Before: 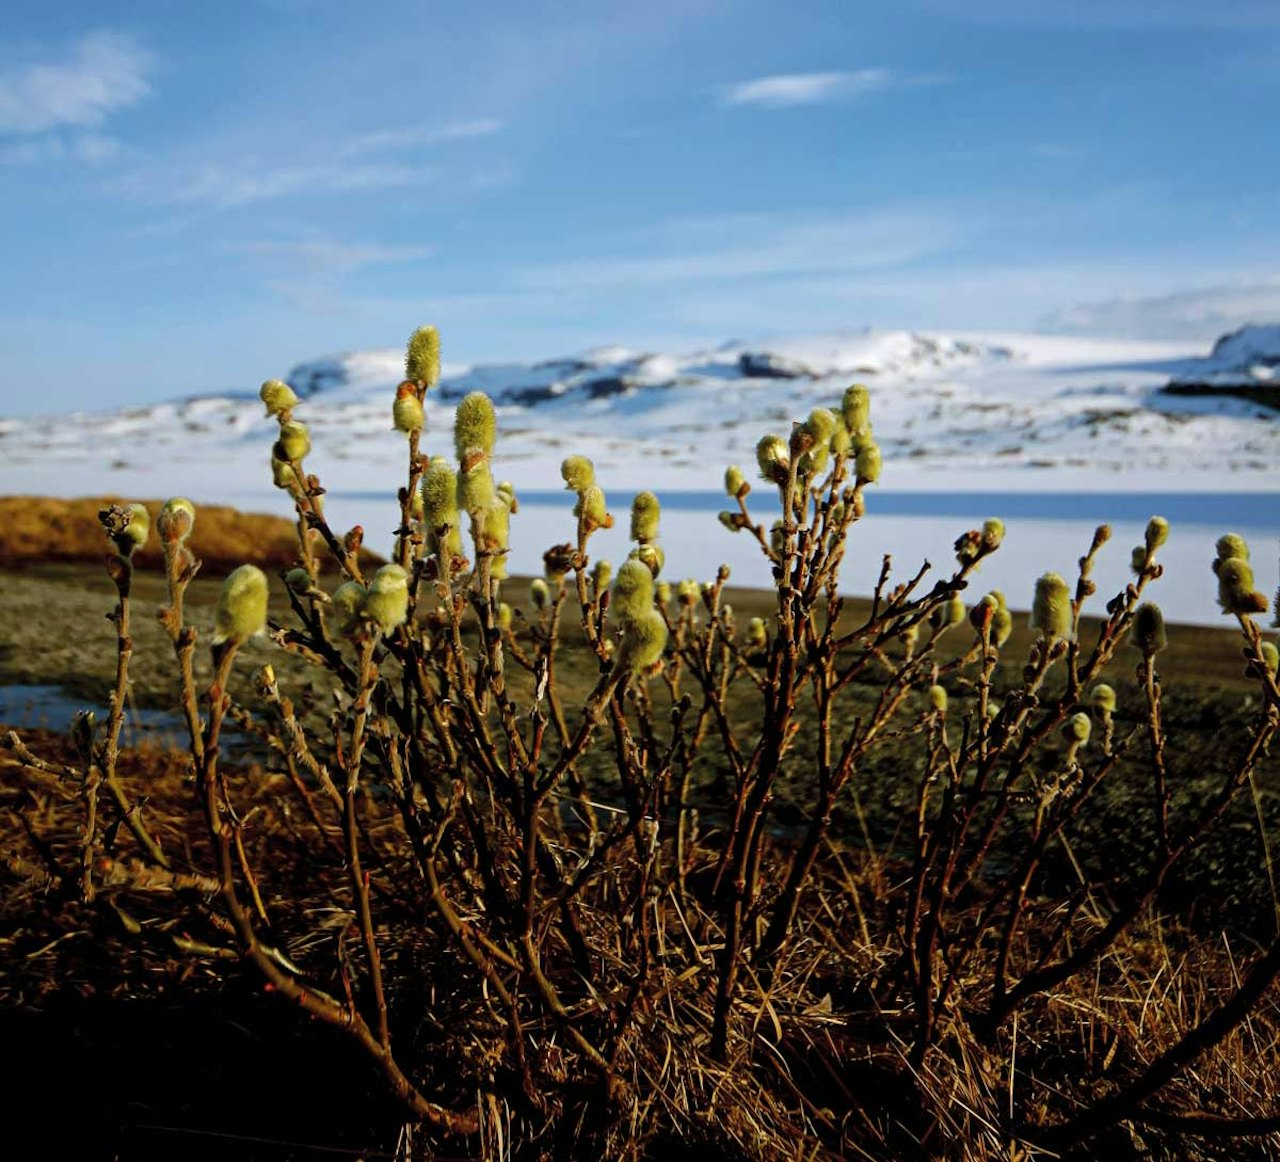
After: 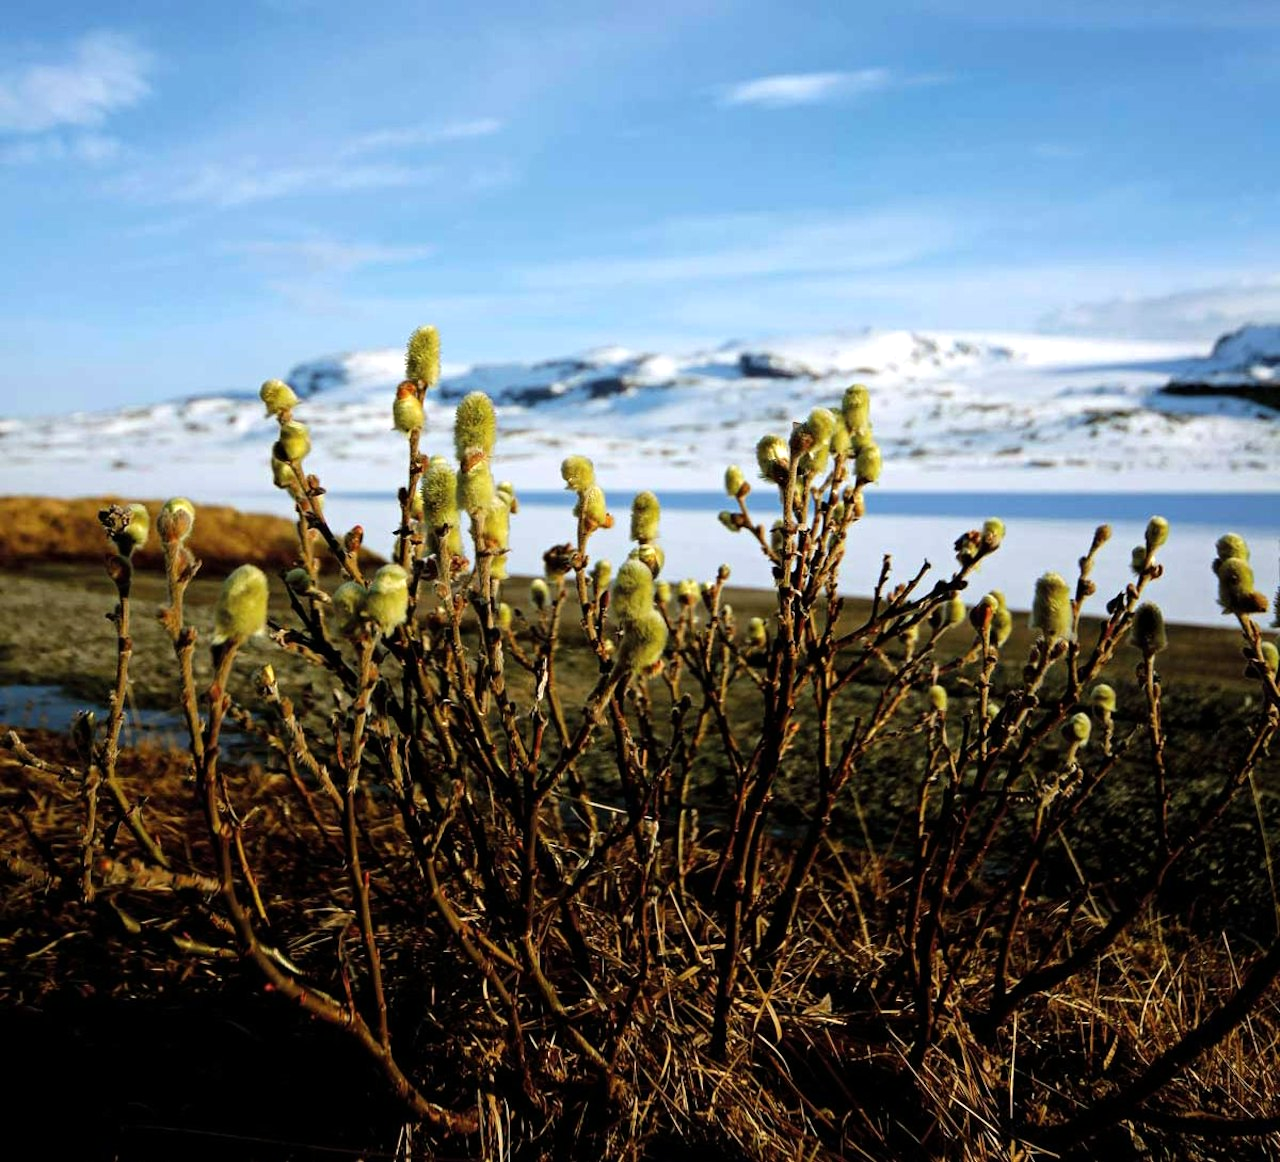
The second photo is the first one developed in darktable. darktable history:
tone equalizer: -8 EV -0.398 EV, -7 EV -0.393 EV, -6 EV -0.313 EV, -5 EV -0.206 EV, -3 EV 0.203 EV, -2 EV 0.328 EV, -1 EV 0.39 EV, +0 EV 0.425 EV
